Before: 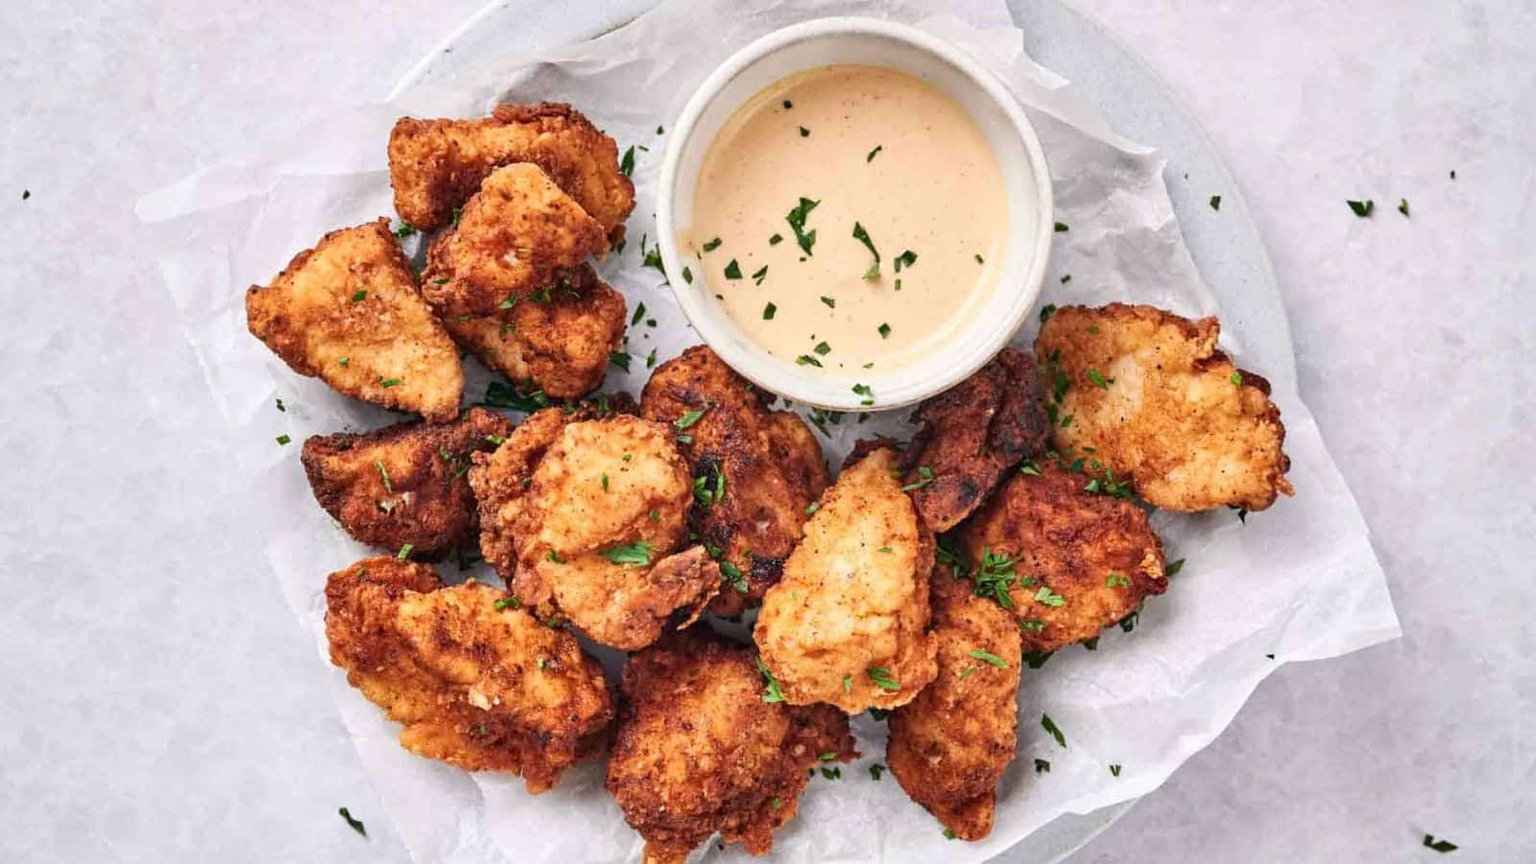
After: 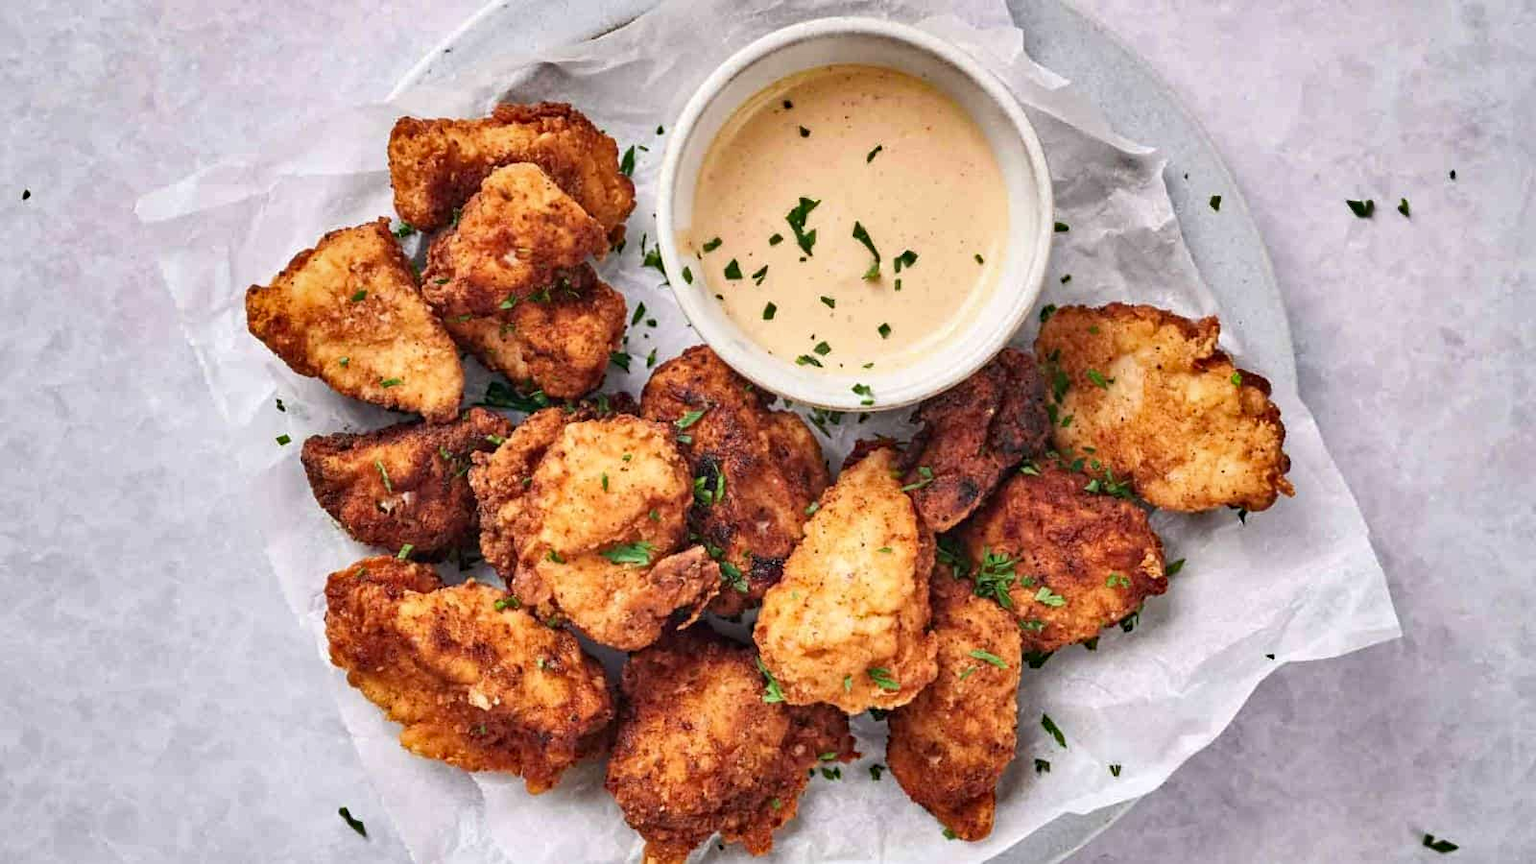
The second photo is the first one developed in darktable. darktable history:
tone equalizer: on, module defaults
haze removal: on, module defaults
shadows and highlights: shadows 53, soften with gaussian
